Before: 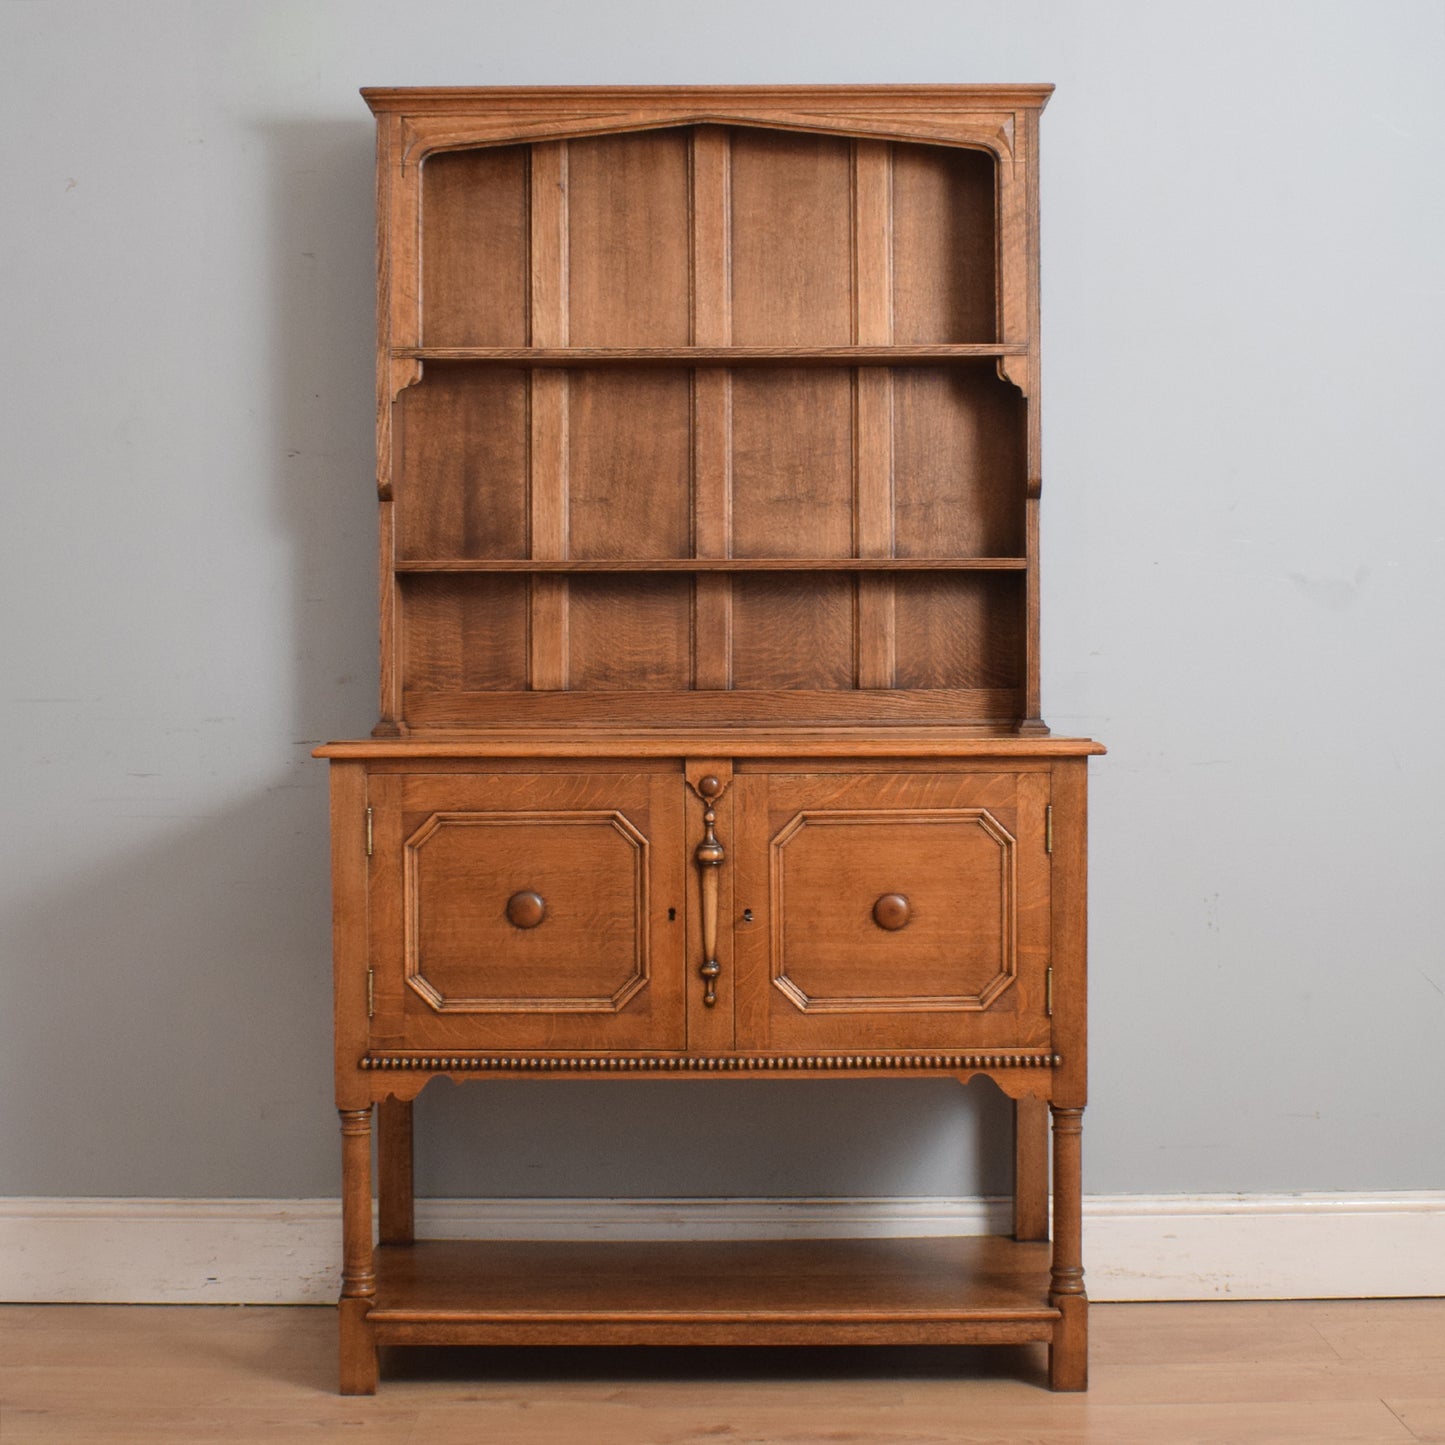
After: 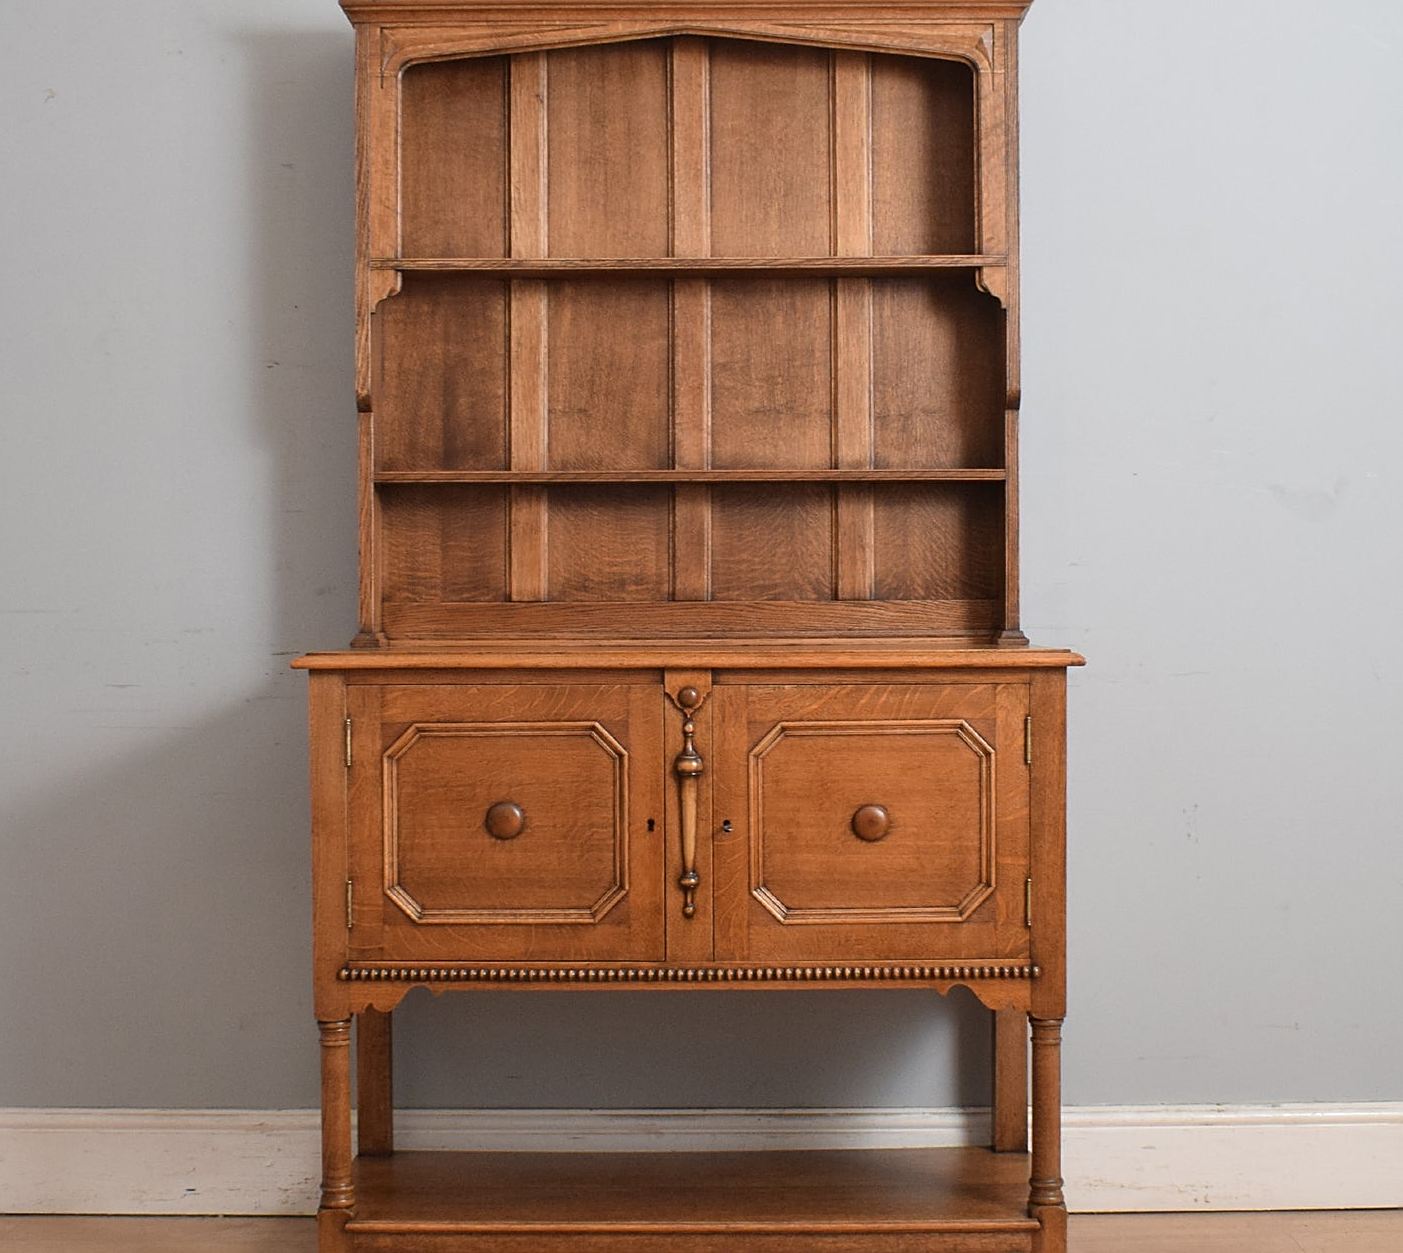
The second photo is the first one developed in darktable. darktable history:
crop: left 1.457%, top 6.17%, right 1.408%, bottom 7.058%
sharpen: on, module defaults
